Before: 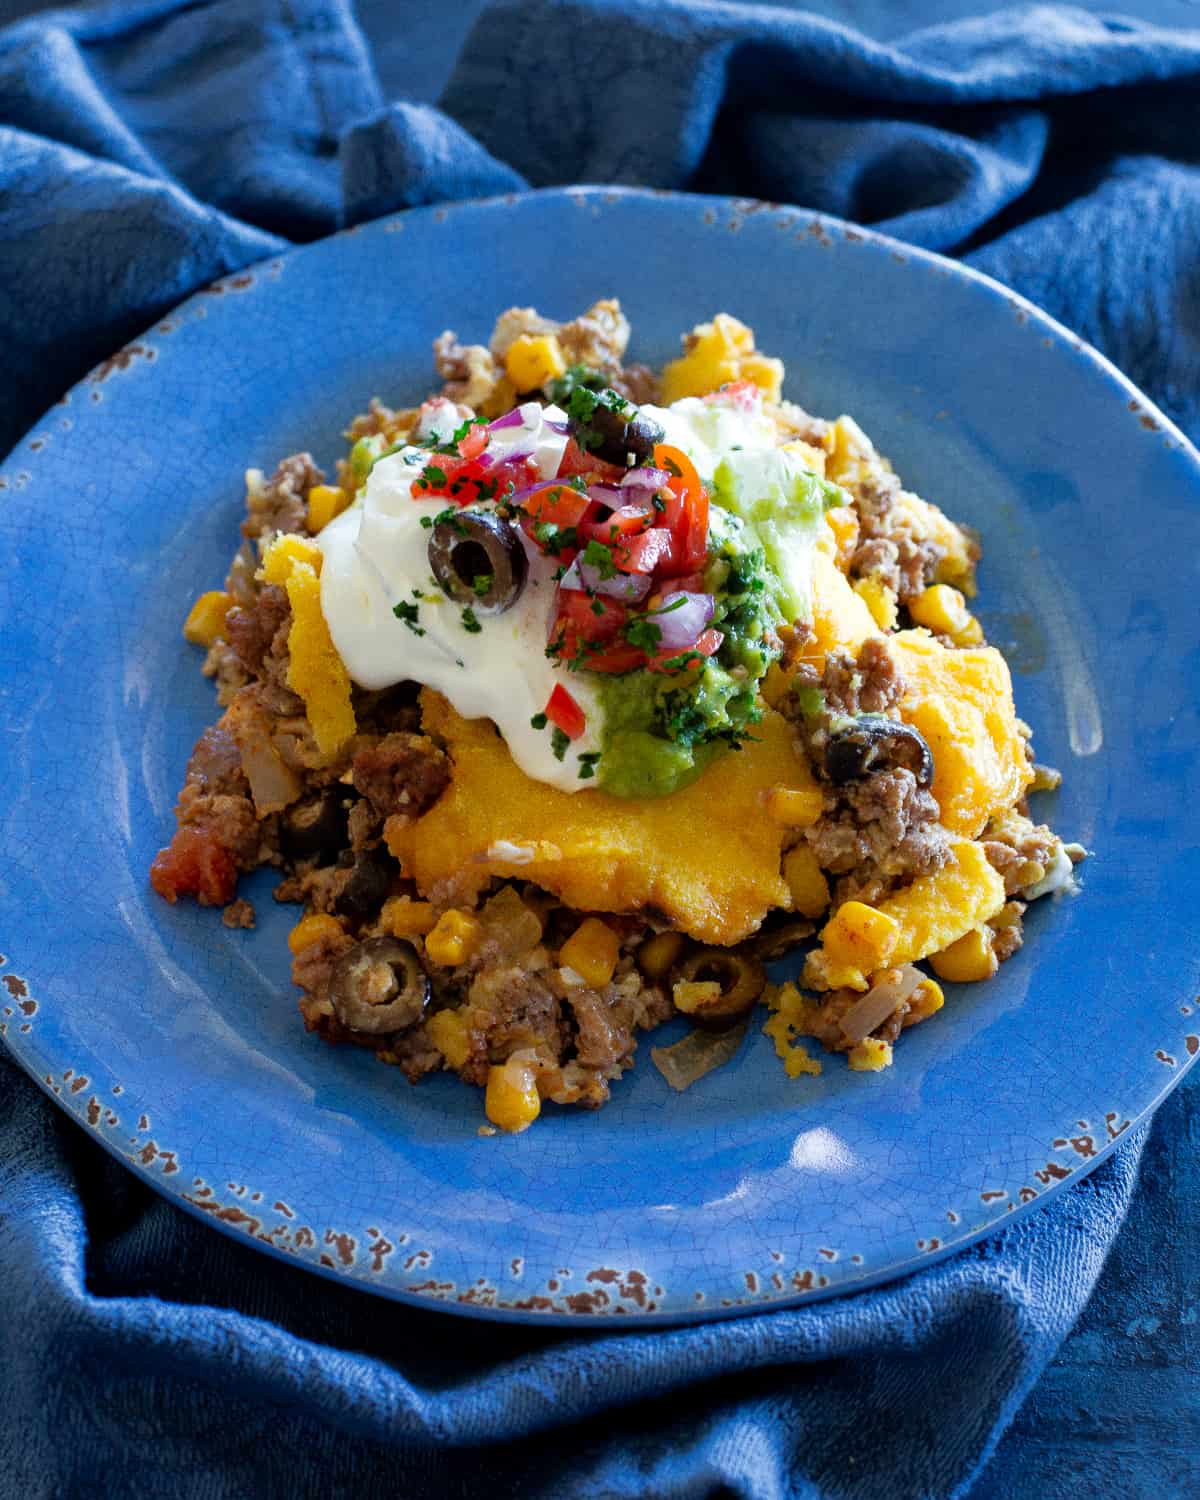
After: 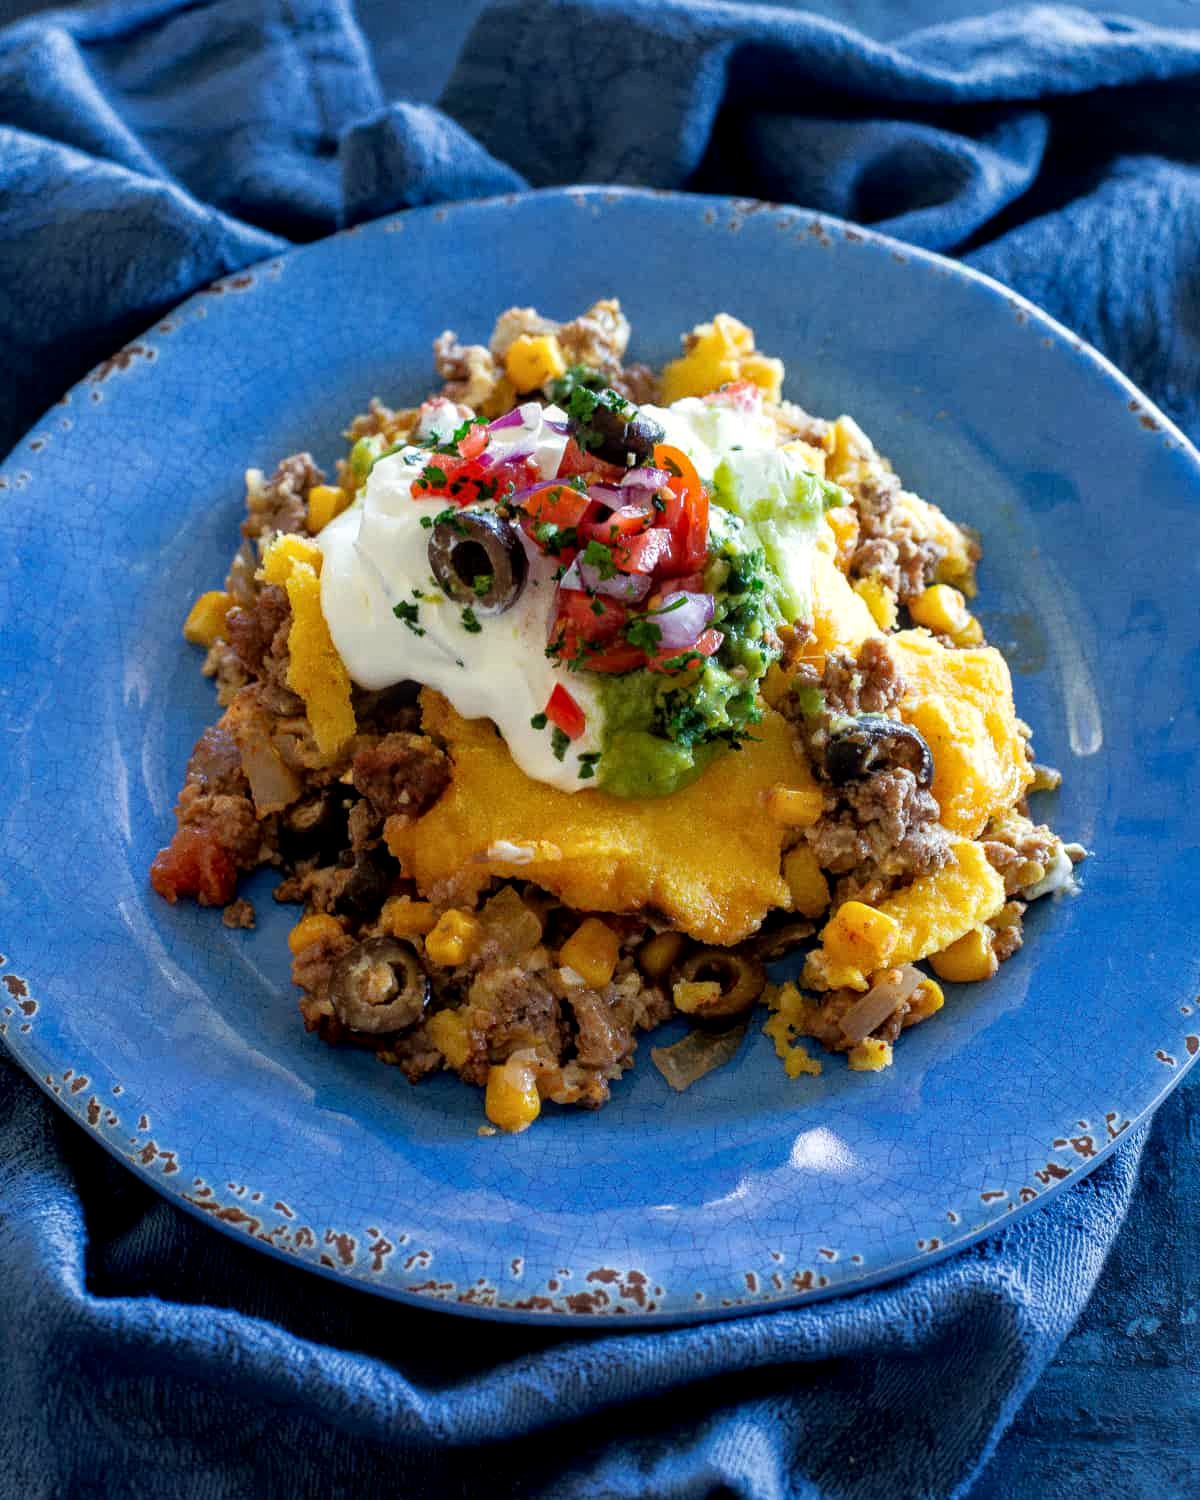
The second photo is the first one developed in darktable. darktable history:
local contrast: on, module defaults
white balance: red 1.009, blue 0.985
